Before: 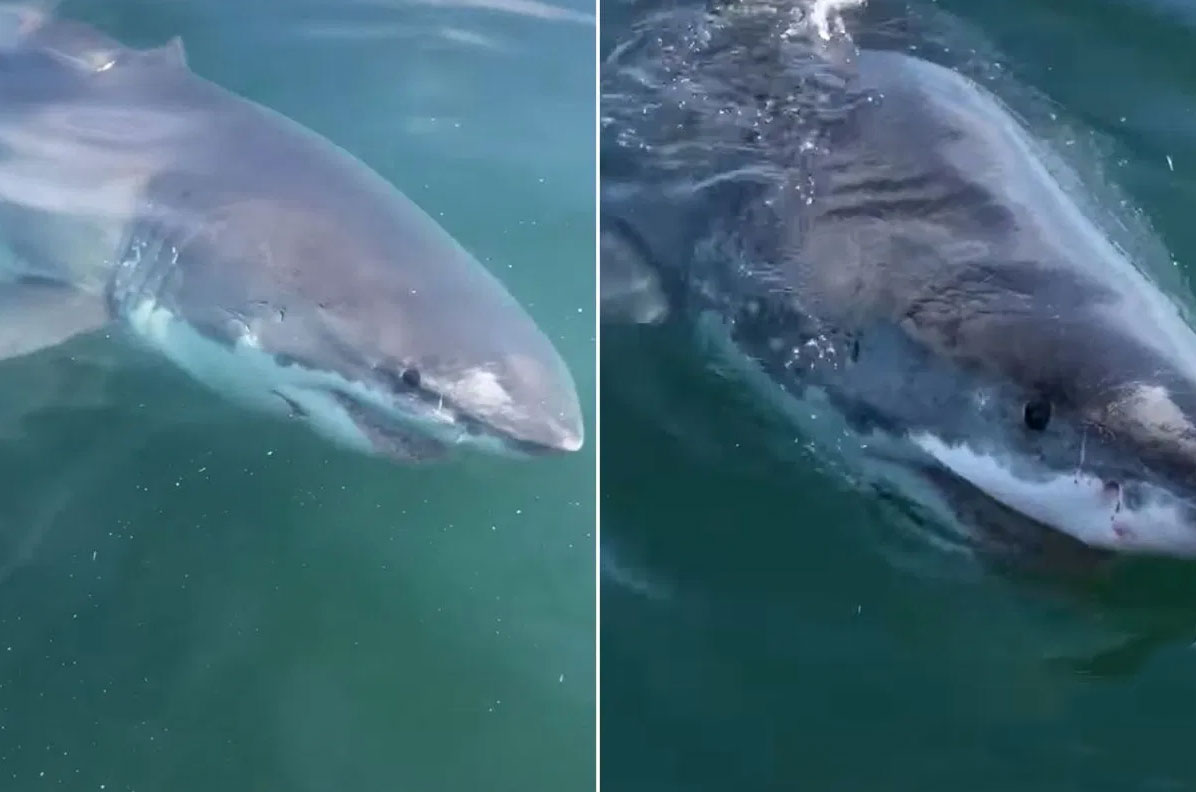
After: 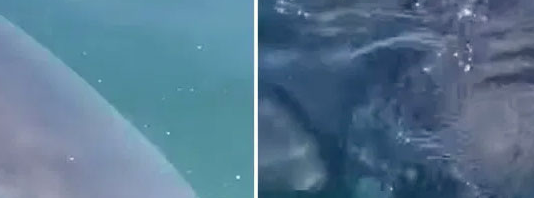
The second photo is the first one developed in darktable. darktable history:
crop: left 28.64%, top 16.832%, right 26.637%, bottom 58.055%
color correction: highlights a* 0.207, highlights b* 2.7, shadows a* -0.874, shadows b* -4.78
